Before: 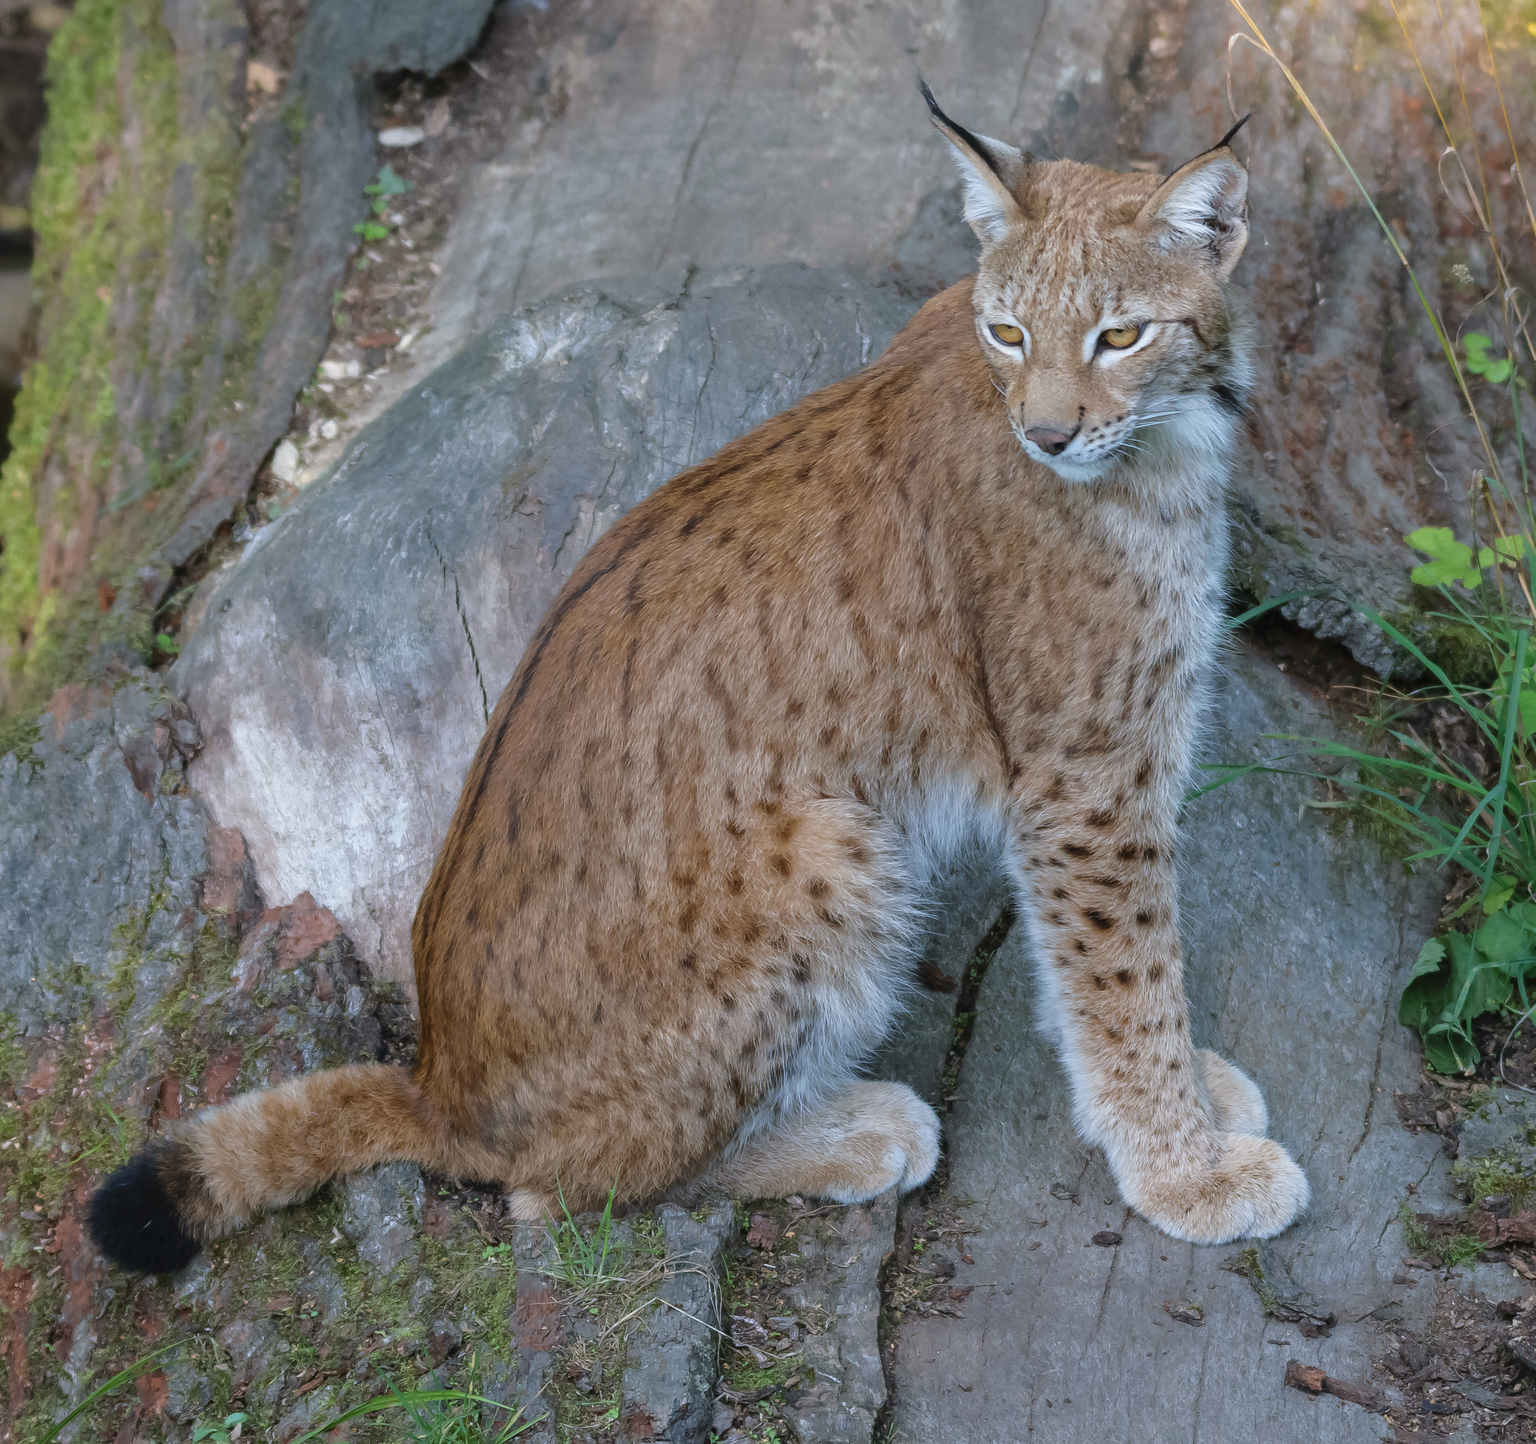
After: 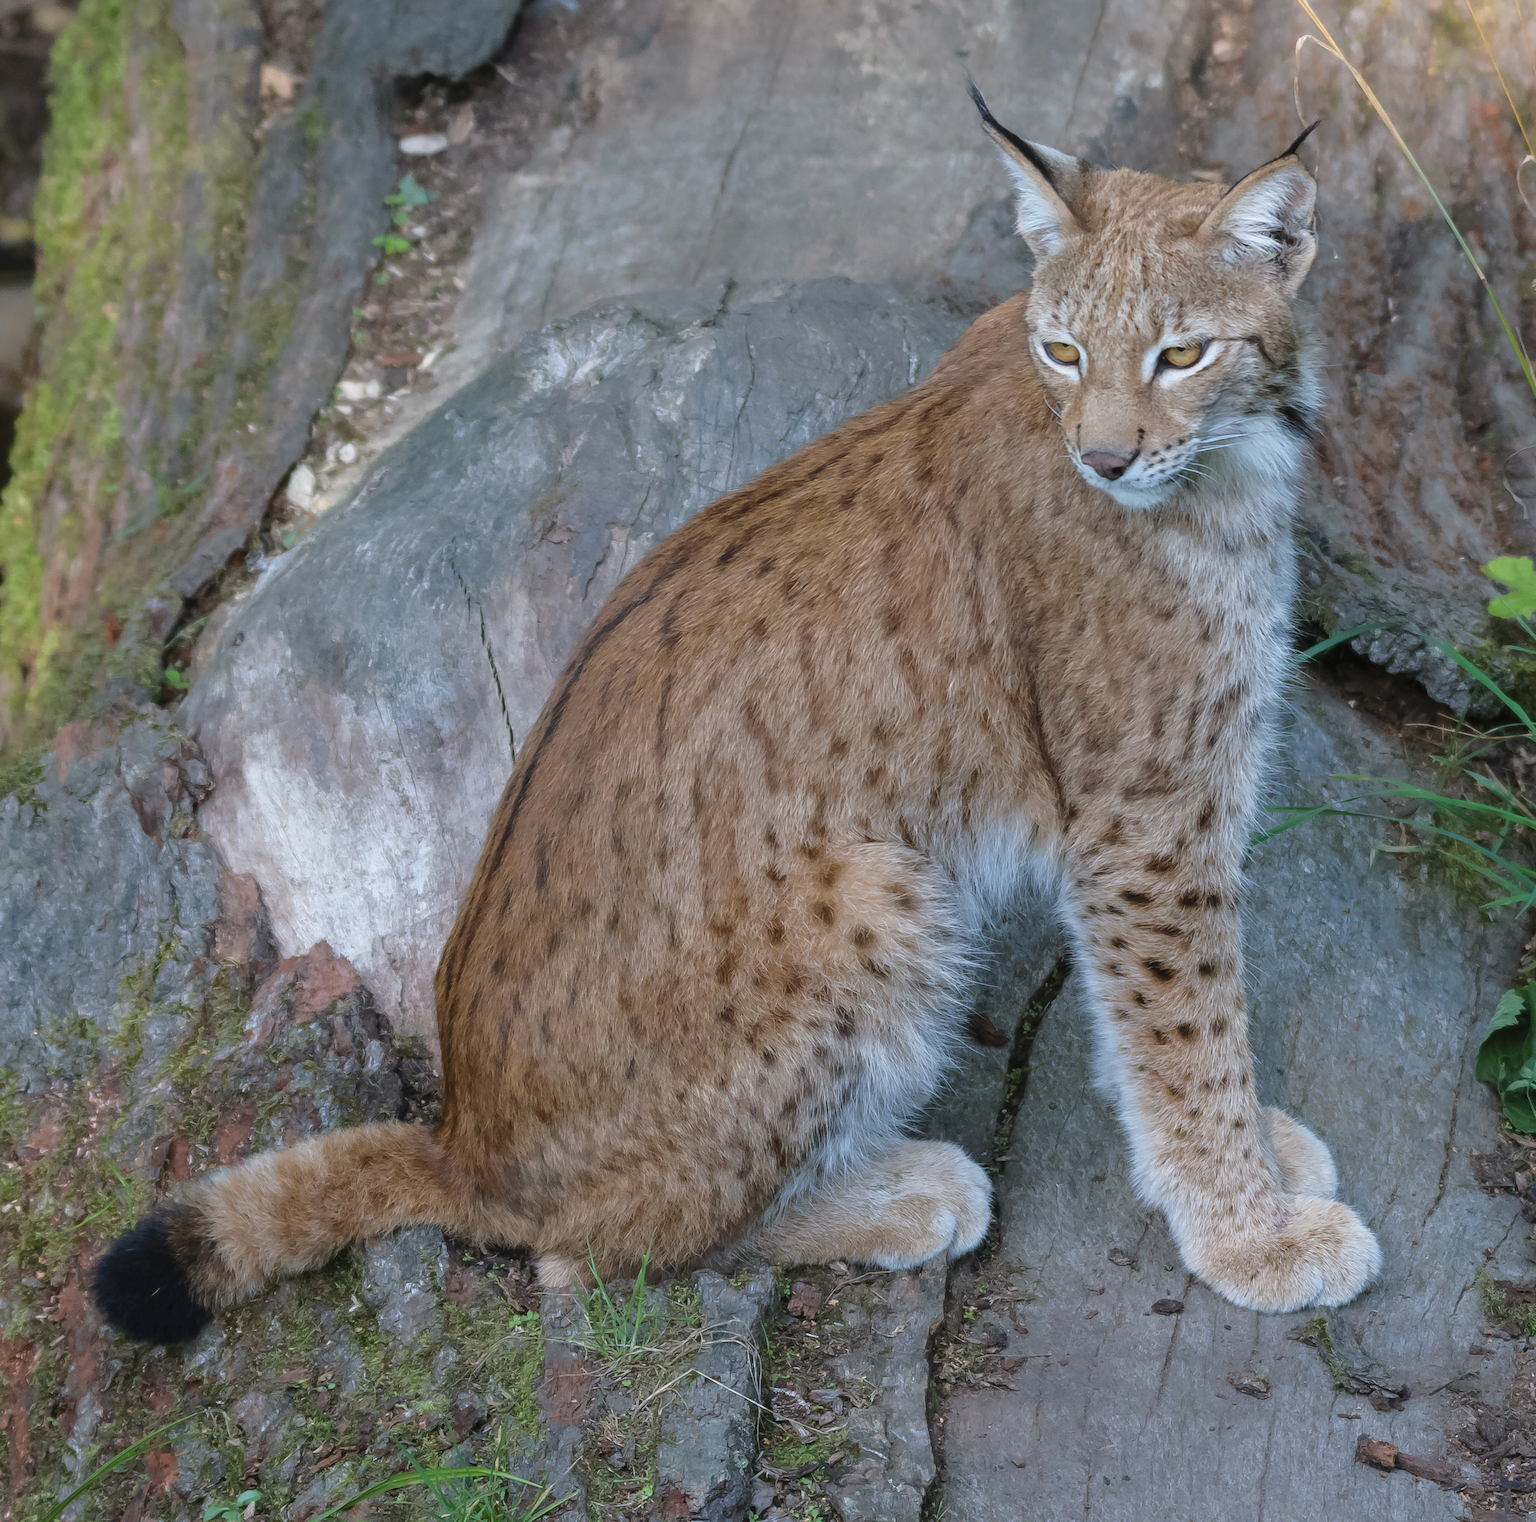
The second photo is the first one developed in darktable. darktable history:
color zones: curves: ch0 [(0, 0.5) (0.143, 0.52) (0.286, 0.5) (0.429, 0.5) (0.571, 0.5) (0.714, 0.5) (0.857, 0.5) (1, 0.5)]; ch1 [(0, 0.489) (0.155, 0.45) (0.286, 0.466) (0.429, 0.5) (0.571, 0.5) (0.714, 0.5) (0.857, 0.5) (1, 0.489)]
crop and rotate: right 5.167%
